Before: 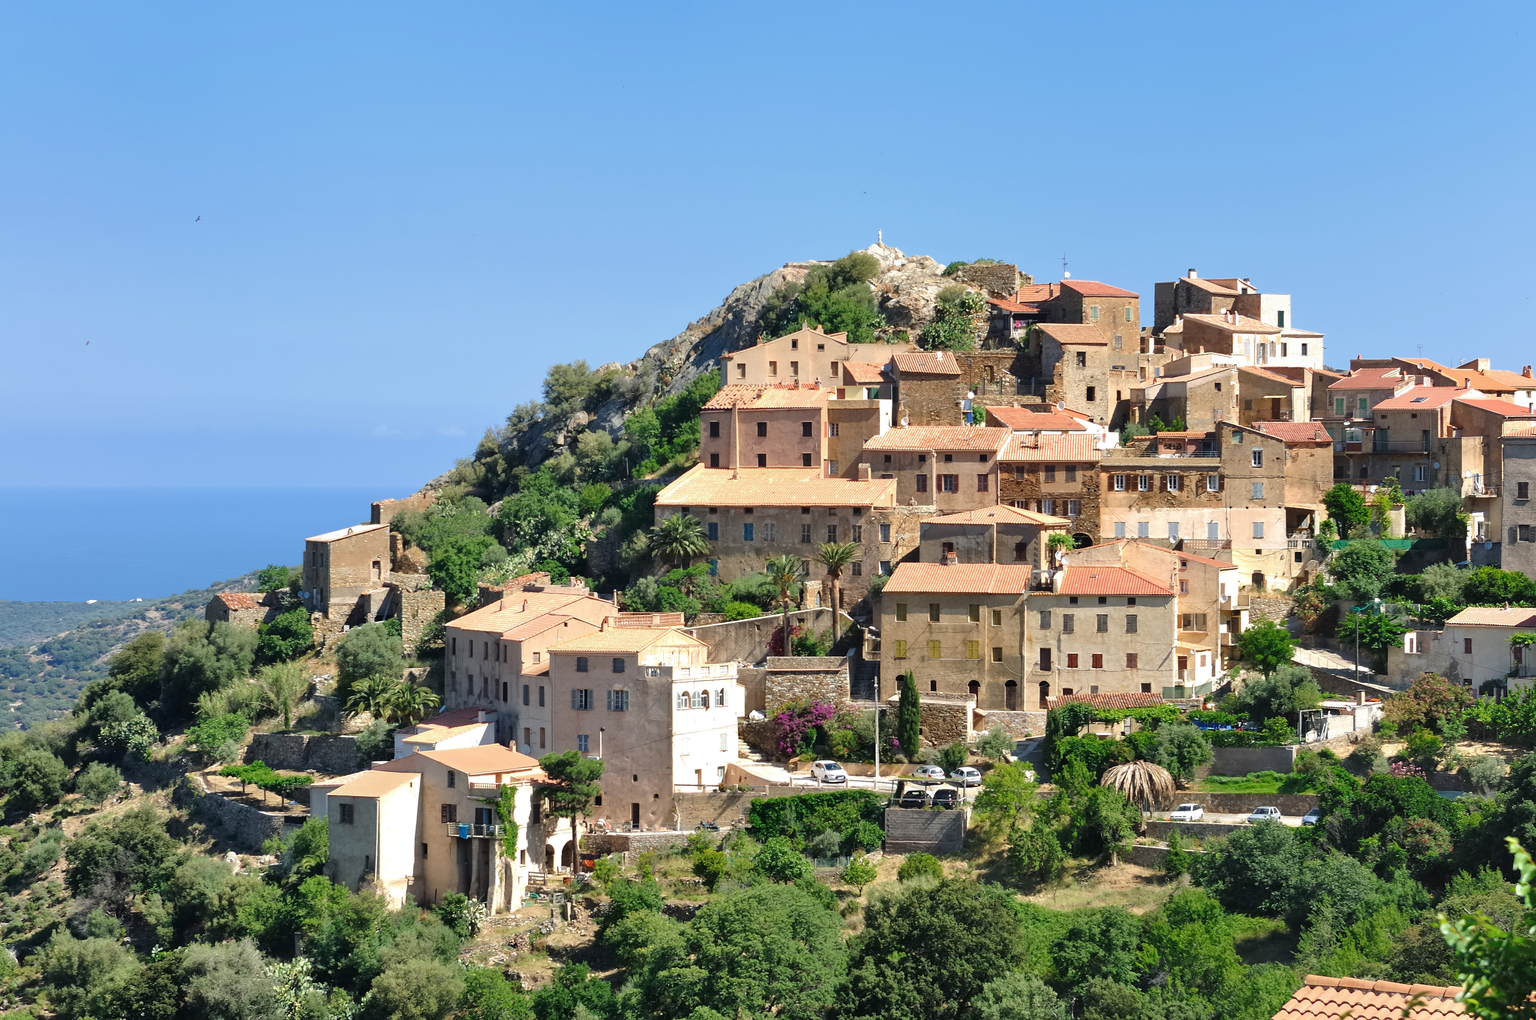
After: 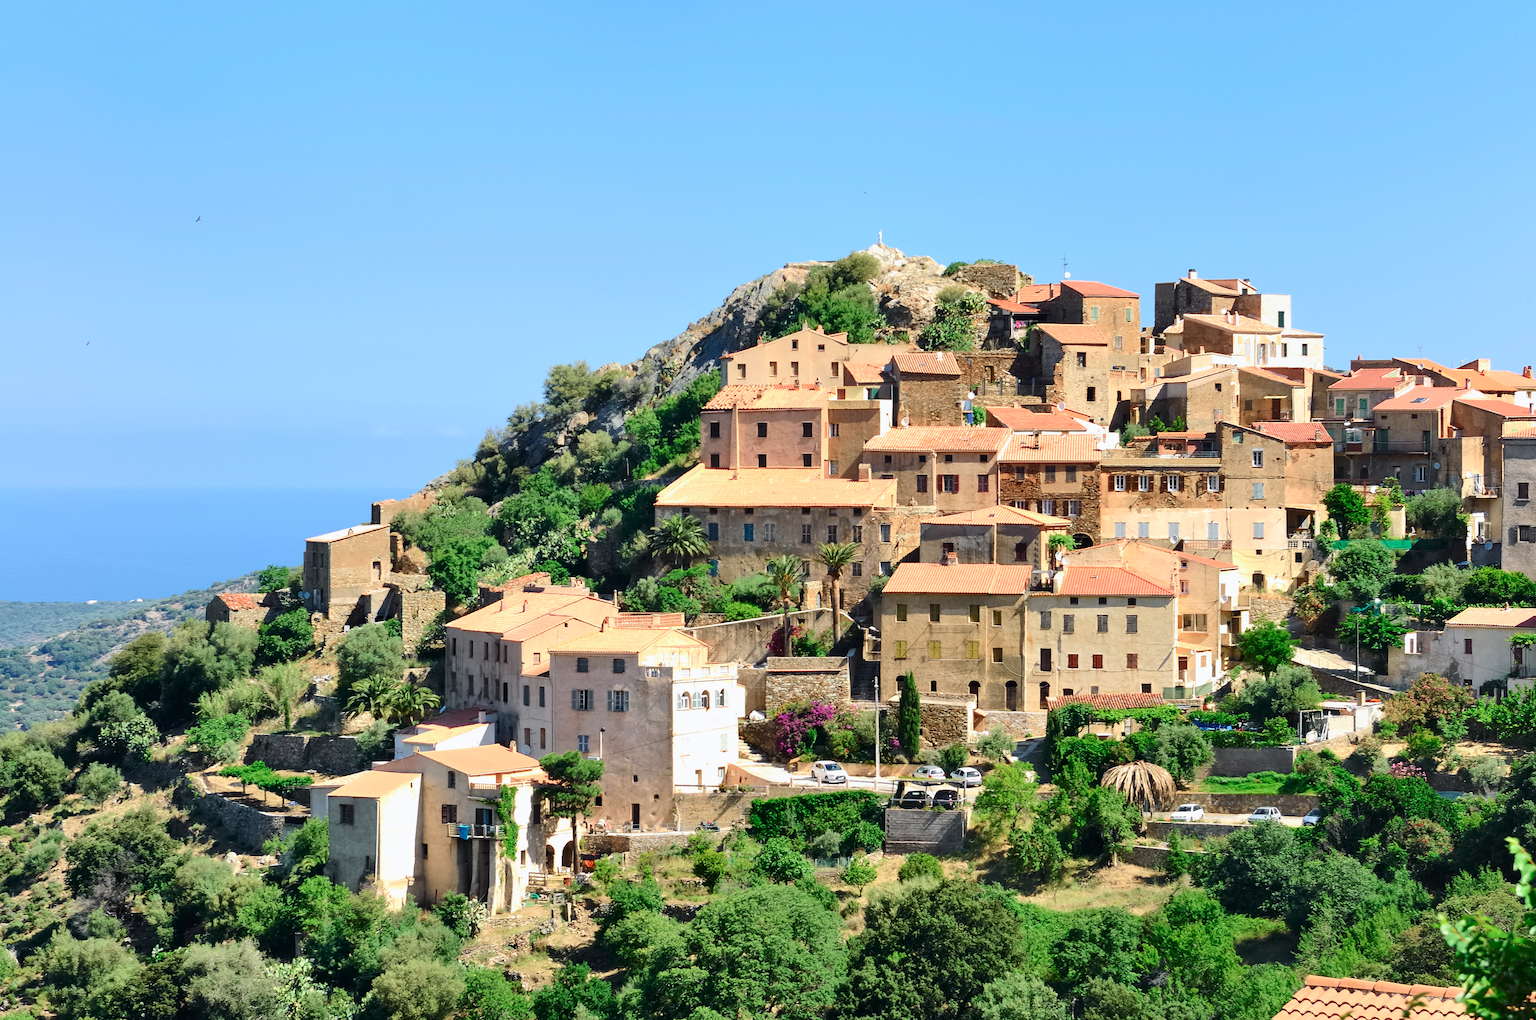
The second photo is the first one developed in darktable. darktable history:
tone curve: curves: ch0 [(0, 0) (0.051, 0.03) (0.096, 0.071) (0.251, 0.234) (0.461, 0.515) (0.605, 0.692) (0.761, 0.824) (0.881, 0.907) (1, 0.984)]; ch1 [(0, 0) (0.1, 0.038) (0.318, 0.243) (0.399, 0.351) (0.478, 0.469) (0.499, 0.499) (0.534, 0.541) (0.567, 0.592) (0.601, 0.629) (0.666, 0.7) (1, 1)]; ch2 [(0, 0) (0.453, 0.45) (0.479, 0.483) (0.504, 0.499) (0.52, 0.519) (0.541, 0.559) (0.601, 0.622) (0.824, 0.815) (1, 1)], color space Lab, independent channels, preserve colors none
grain: coarseness 0.09 ISO, strength 10%
